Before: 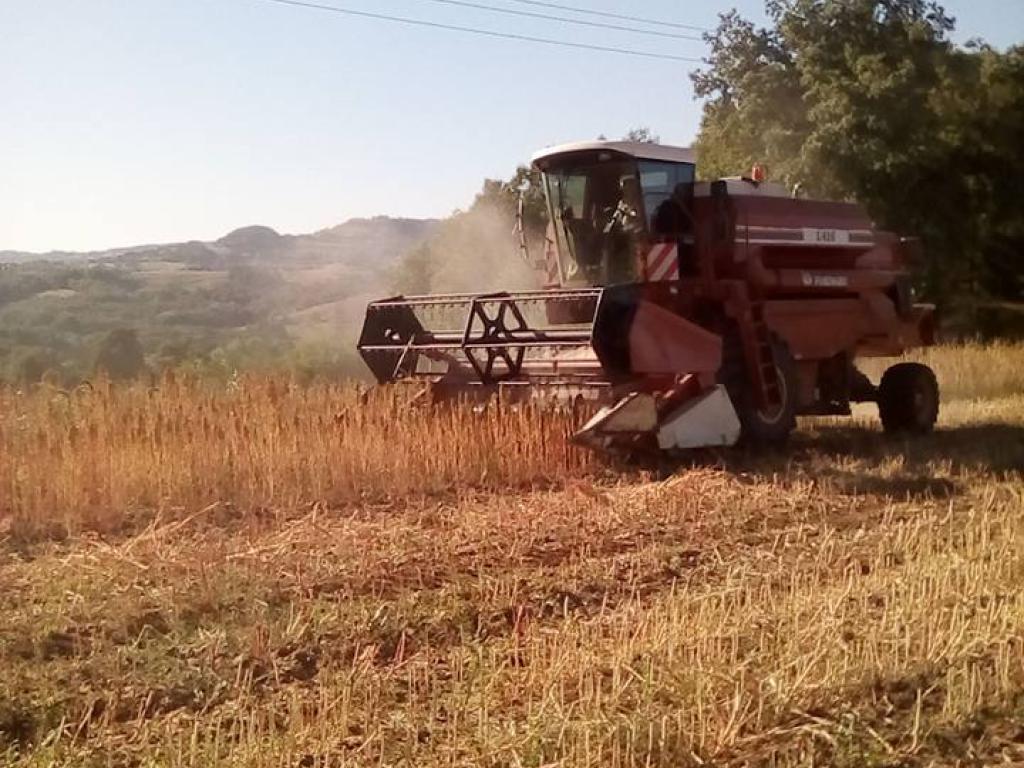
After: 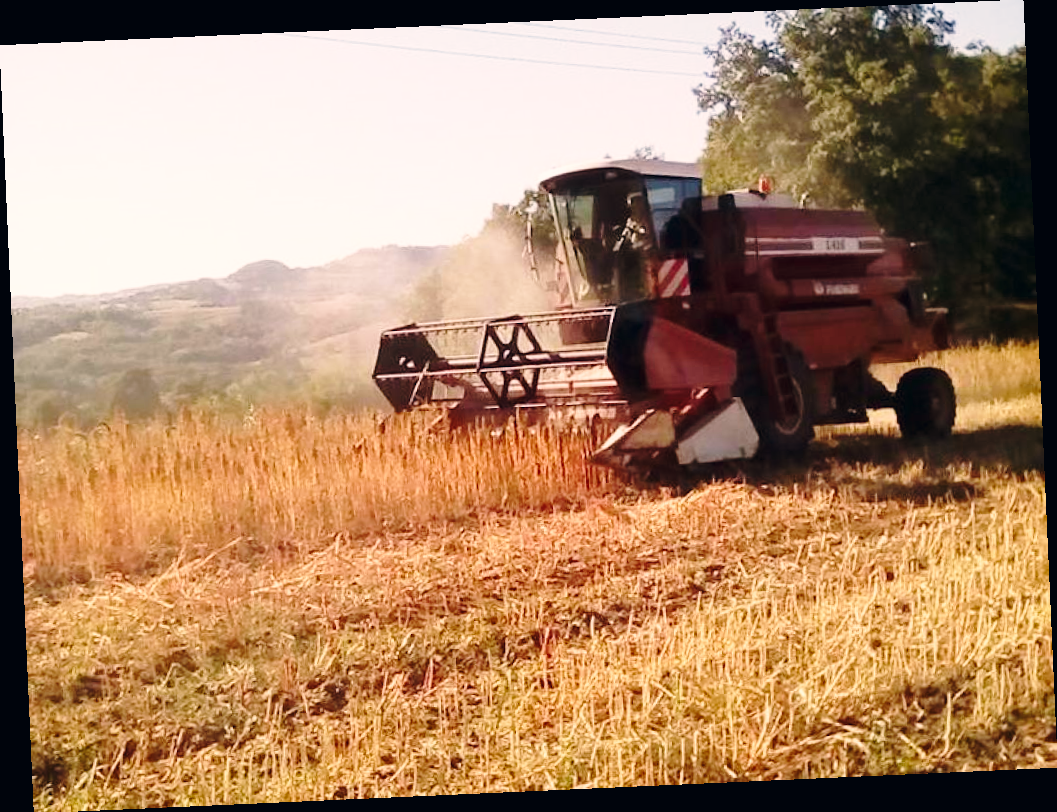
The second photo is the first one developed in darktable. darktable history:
color correction: highlights a* 5.38, highlights b* 5.3, shadows a* -4.26, shadows b* -5.11
base curve: curves: ch0 [(0, 0) (0.028, 0.03) (0.121, 0.232) (0.46, 0.748) (0.859, 0.968) (1, 1)], preserve colors none
rotate and perspective: rotation -2.56°, automatic cropping off
